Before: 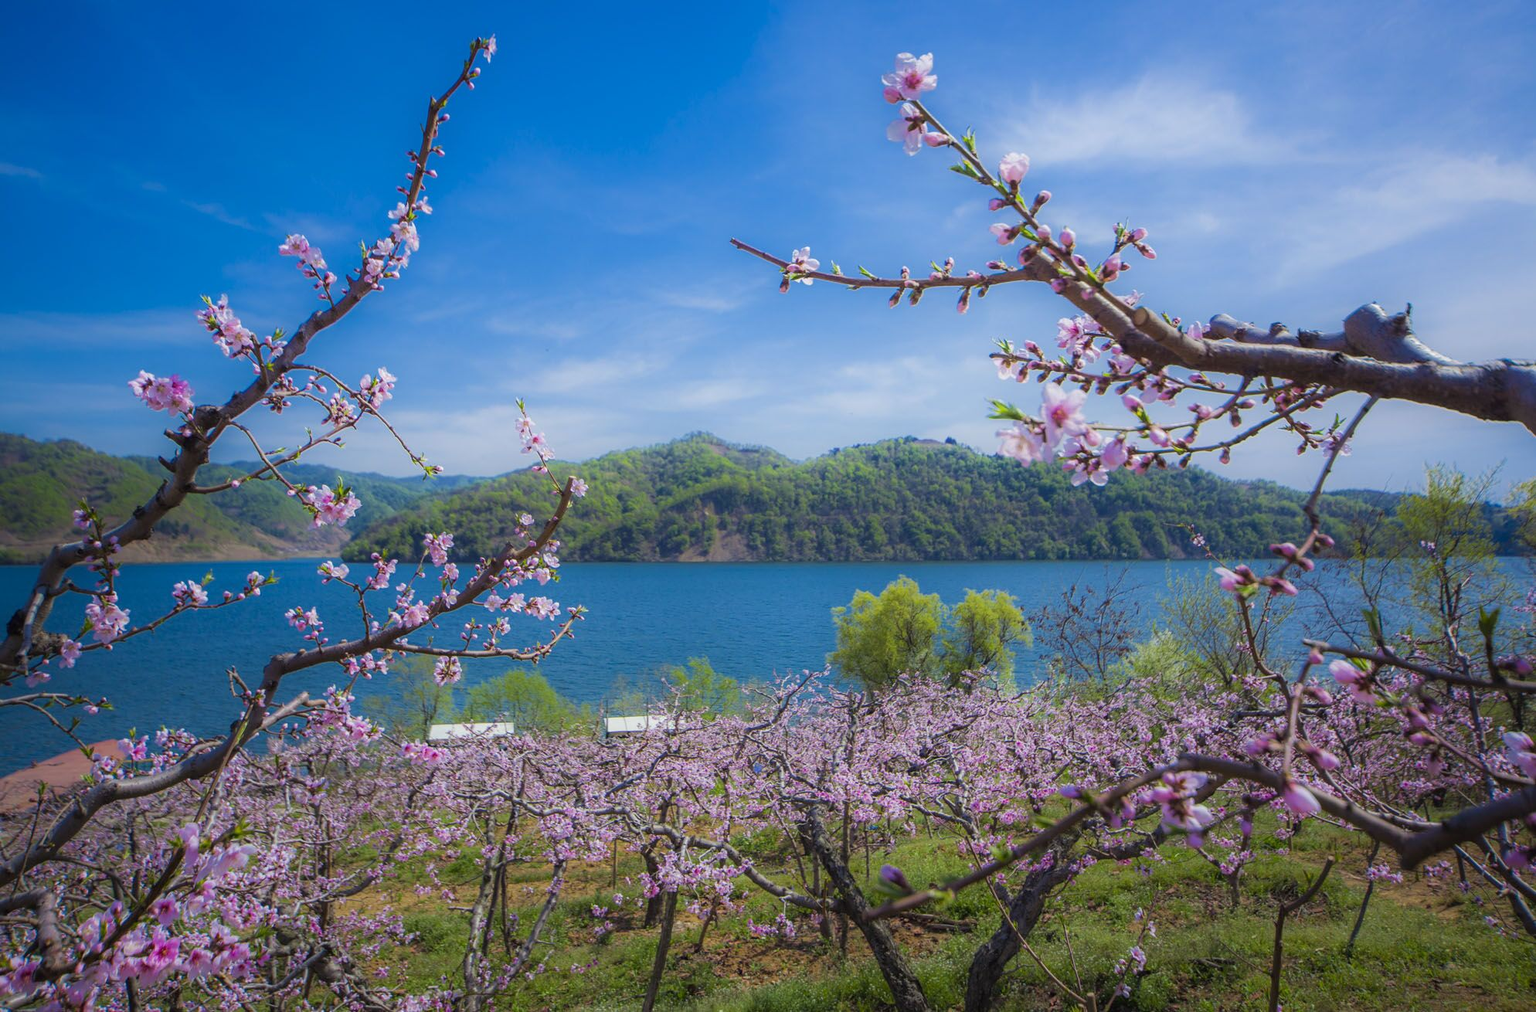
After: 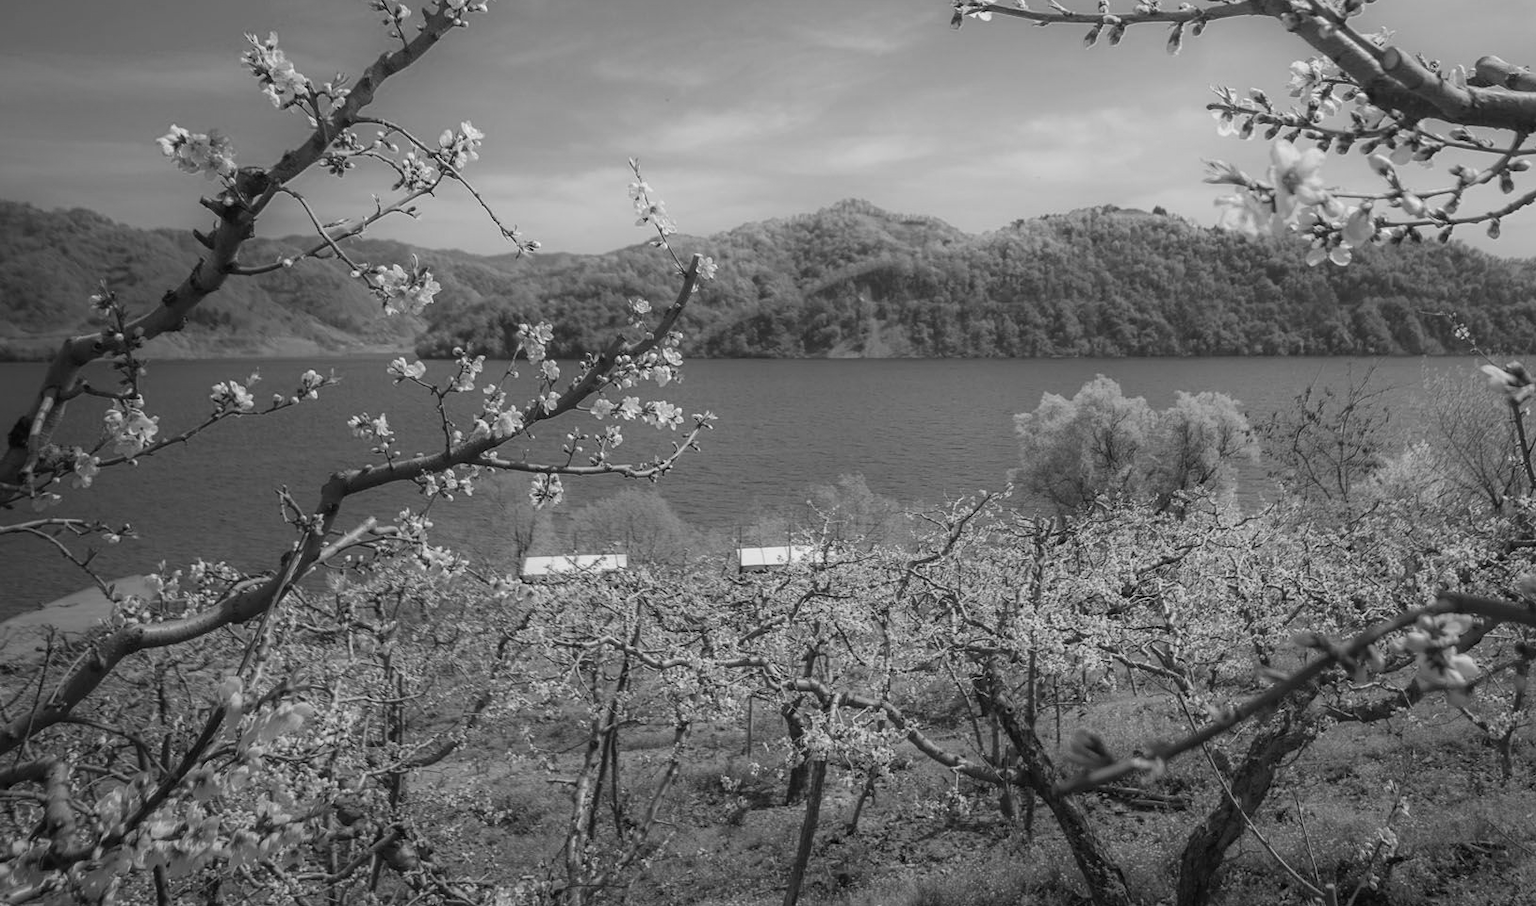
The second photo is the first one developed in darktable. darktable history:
crop: top 26.531%, right 17.959%
monochrome: on, module defaults
